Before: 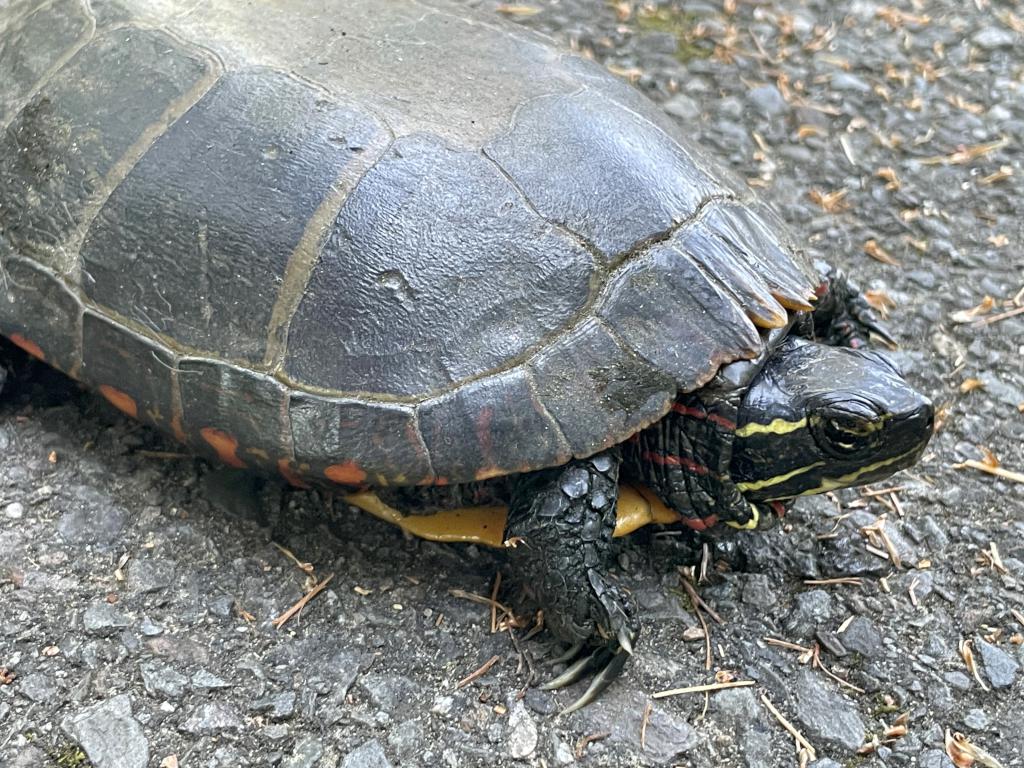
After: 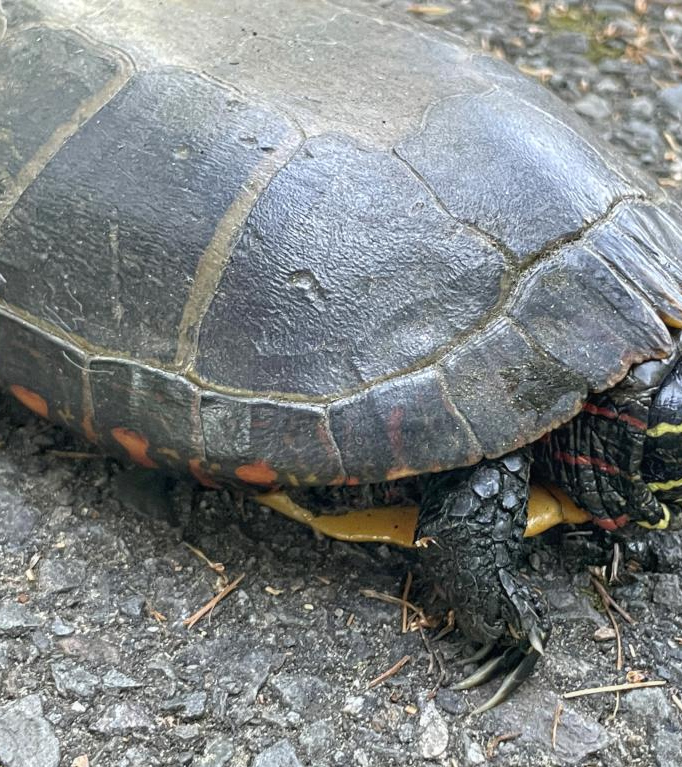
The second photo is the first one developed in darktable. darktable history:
crop and rotate: left 8.786%, right 24.548%
local contrast: detail 110%
